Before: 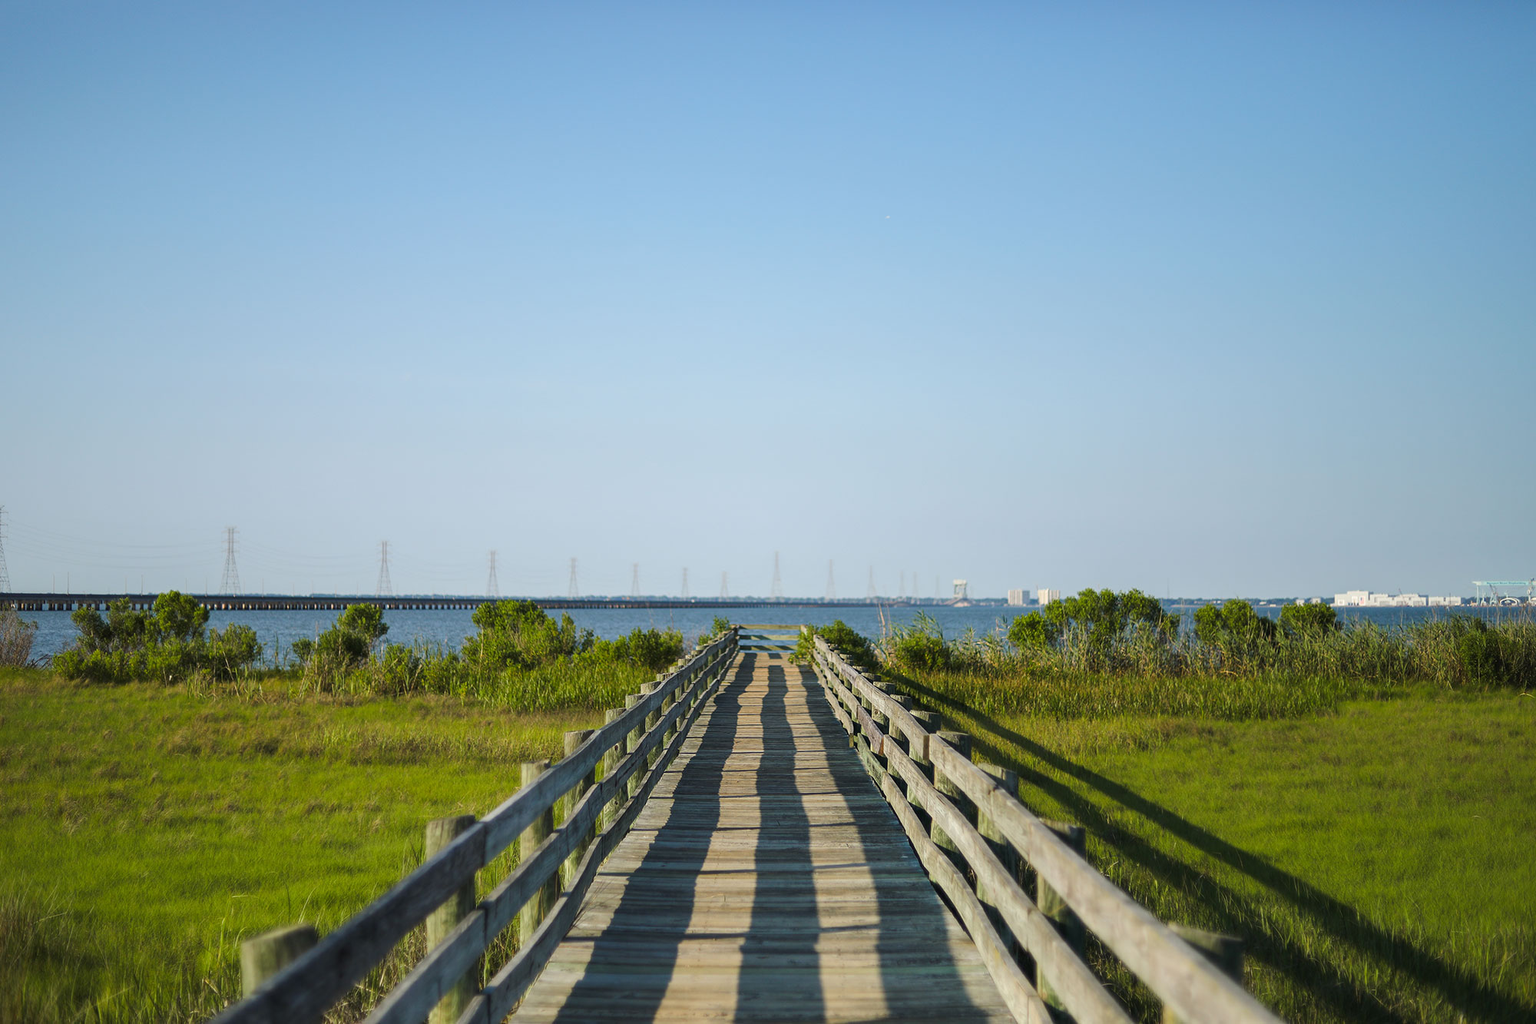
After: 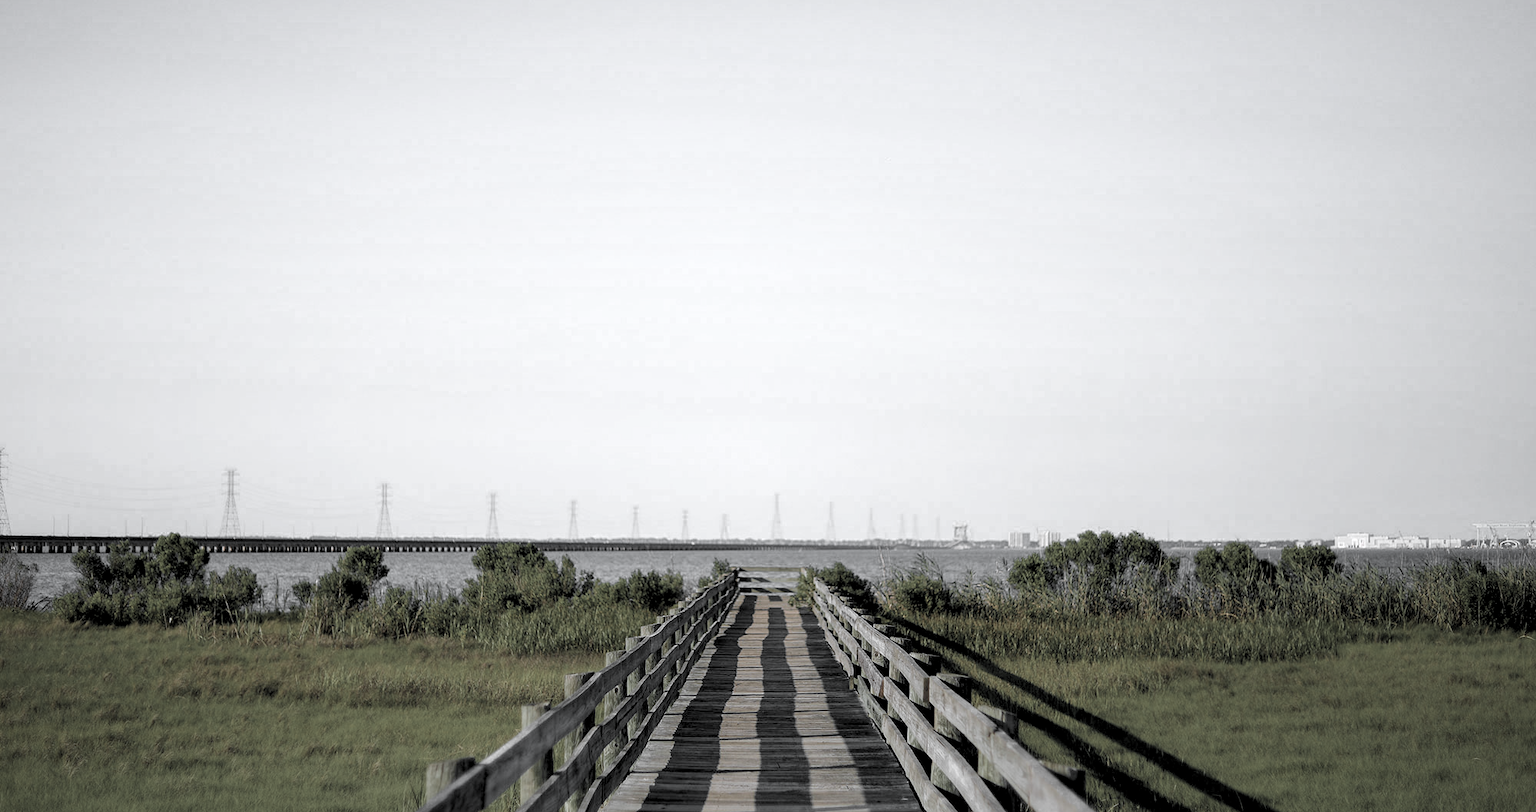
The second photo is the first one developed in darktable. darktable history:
rgb levels: levels [[0.013, 0.434, 0.89], [0, 0.5, 1], [0, 0.5, 1]]
color zones: curves: ch0 [(0, 0.613) (0.01, 0.613) (0.245, 0.448) (0.498, 0.529) (0.642, 0.665) (0.879, 0.777) (0.99, 0.613)]; ch1 [(0, 0.035) (0.121, 0.189) (0.259, 0.197) (0.415, 0.061) (0.589, 0.022) (0.732, 0.022) (0.857, 0.026) (0.991, 0.053)]
velvia: on, module defaults
crop and rotate: top 5.667%, bottom 14.937%
color calibration: illuminant custom, x 0.373, y 0.388, temperature 4269.97 K
exposure: exposure -0.582 EV, compensate highlight preservation false
